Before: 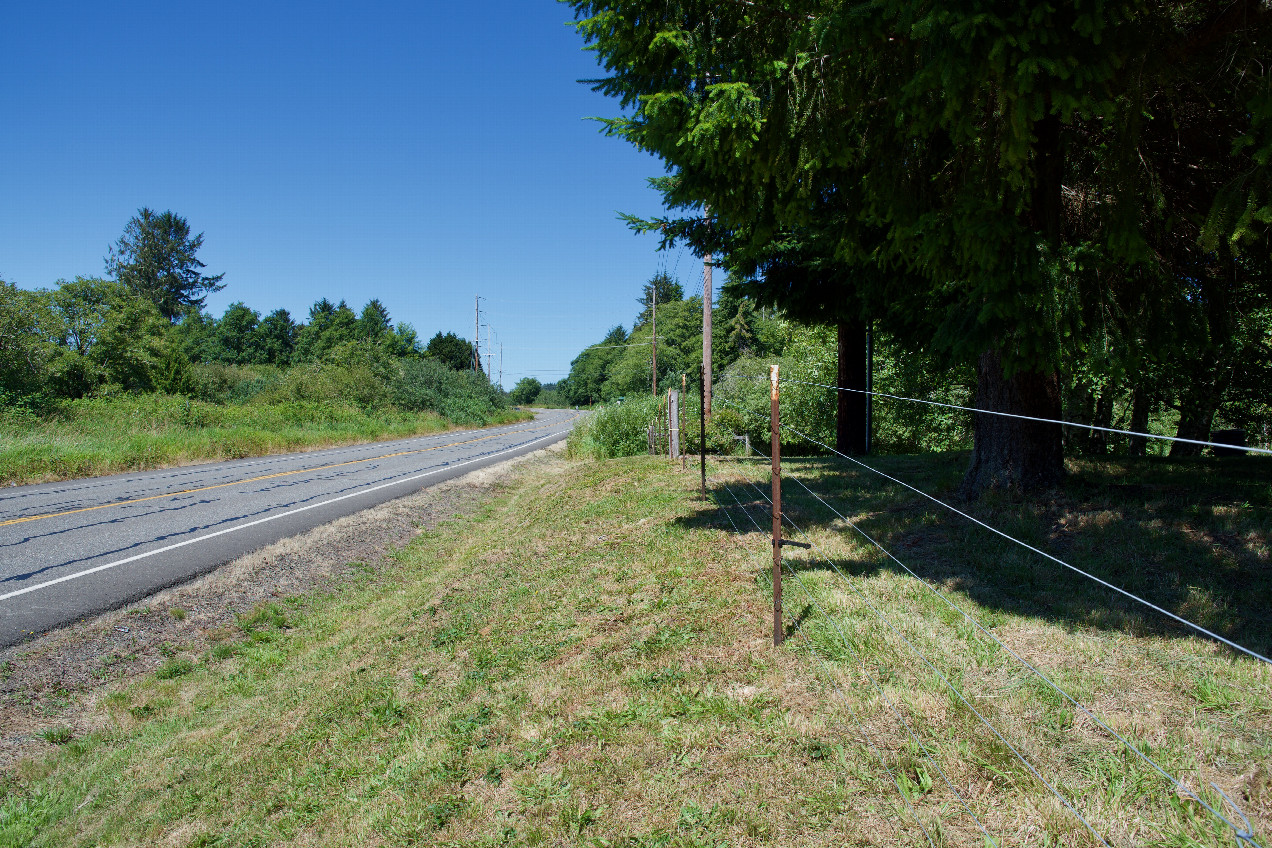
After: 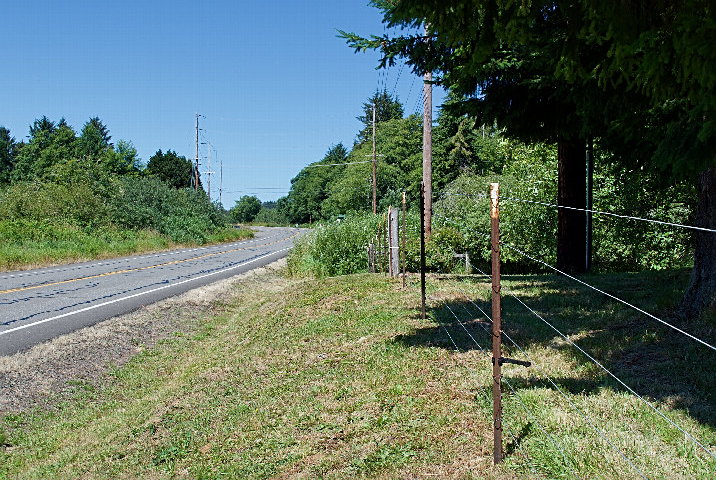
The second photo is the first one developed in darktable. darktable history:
sharpen: on, module defaults
crop and rotate: left 22.025%, top 21.532%, right 21.645%, bottom 21.834%
